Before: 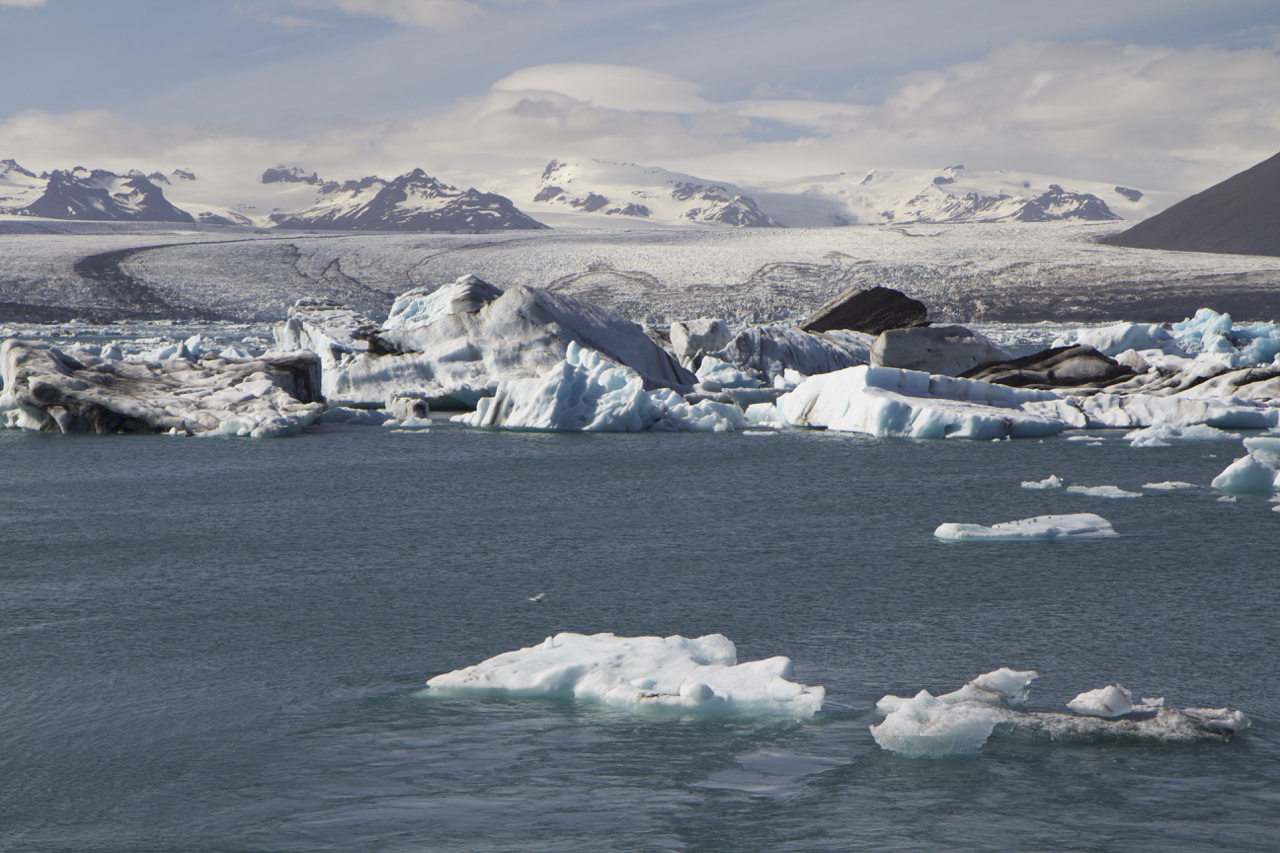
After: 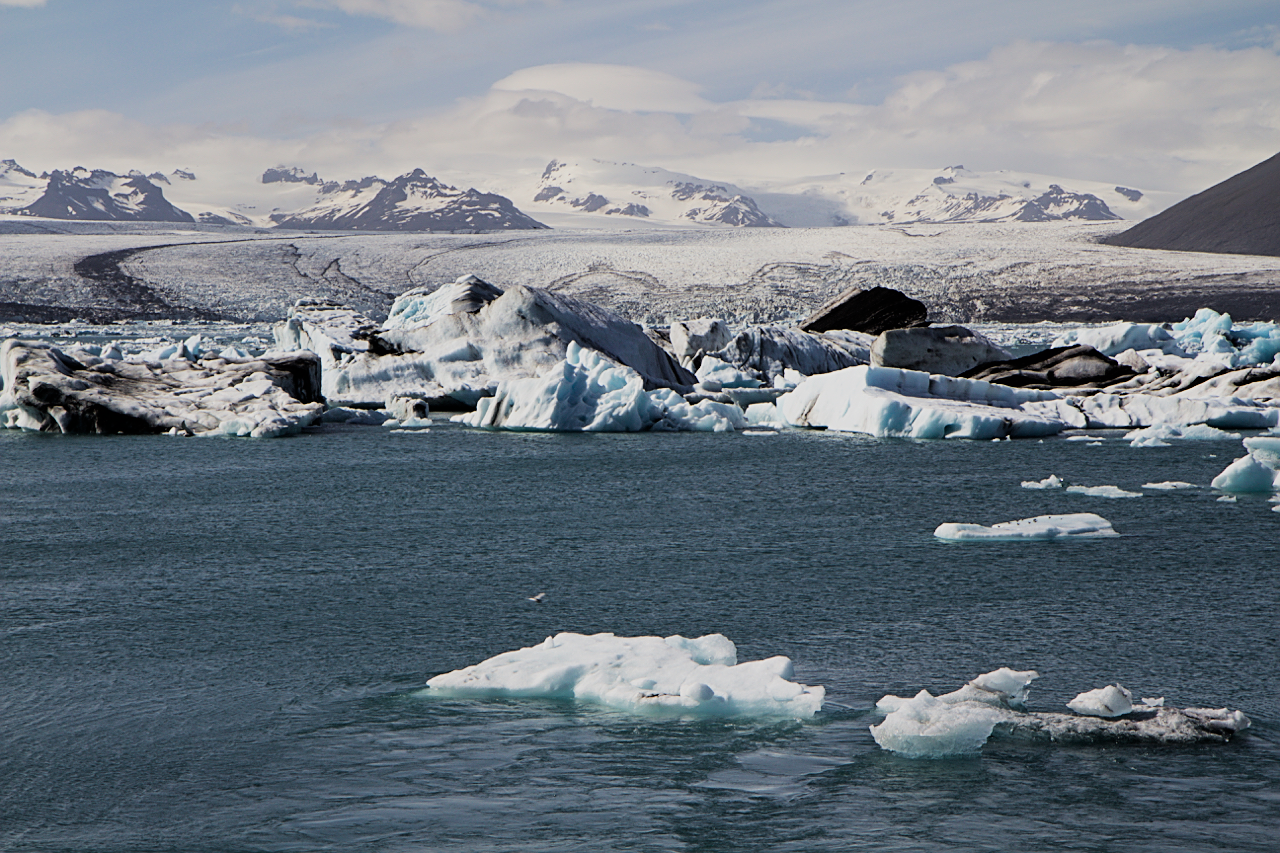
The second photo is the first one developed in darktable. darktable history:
filmic rgb: black relative exposure -5.14 EV, white relative exposure 3.97 EV, hardness 2.89, contrast 1.3, highlights saturation mix -31.42%
sharpen: on, module defaults
